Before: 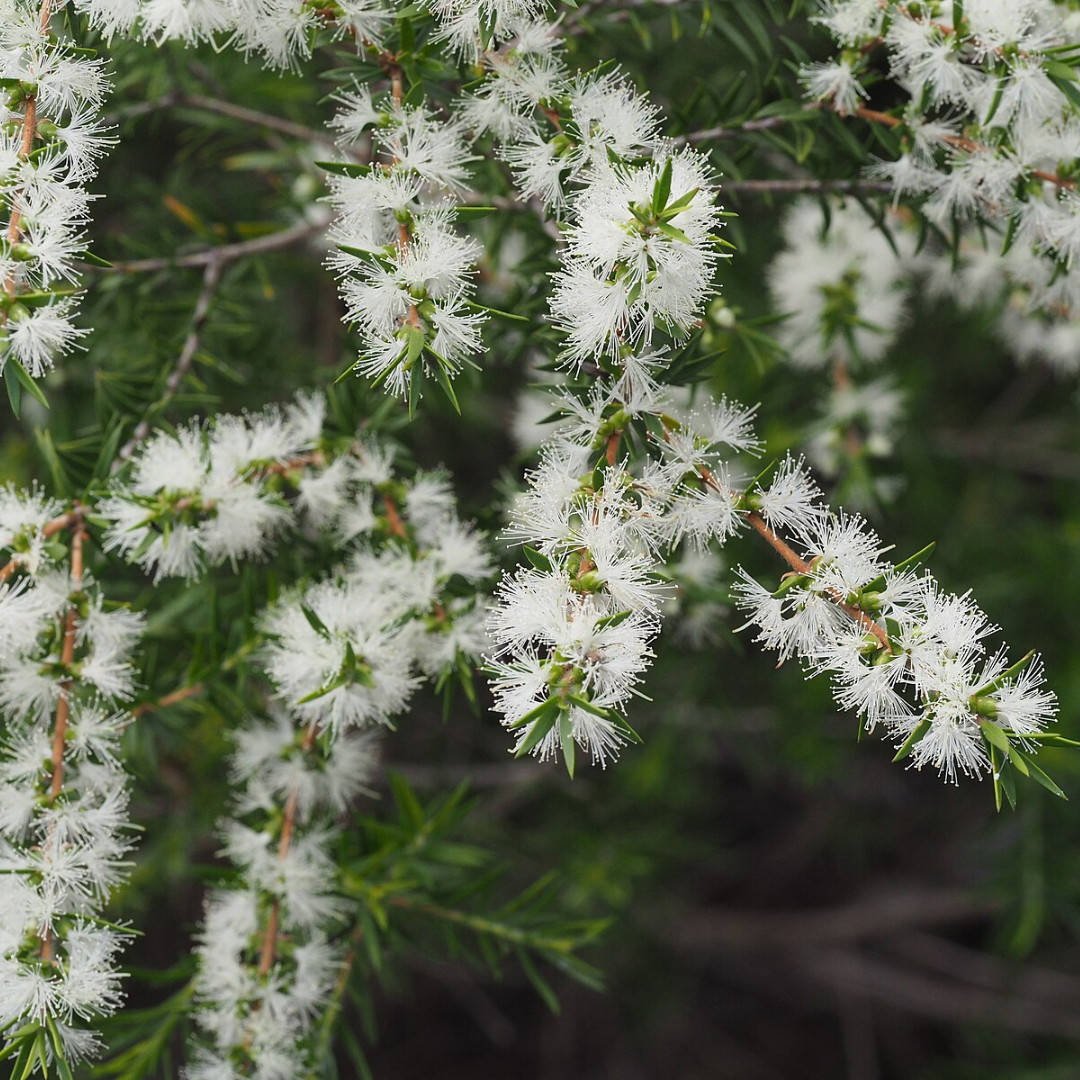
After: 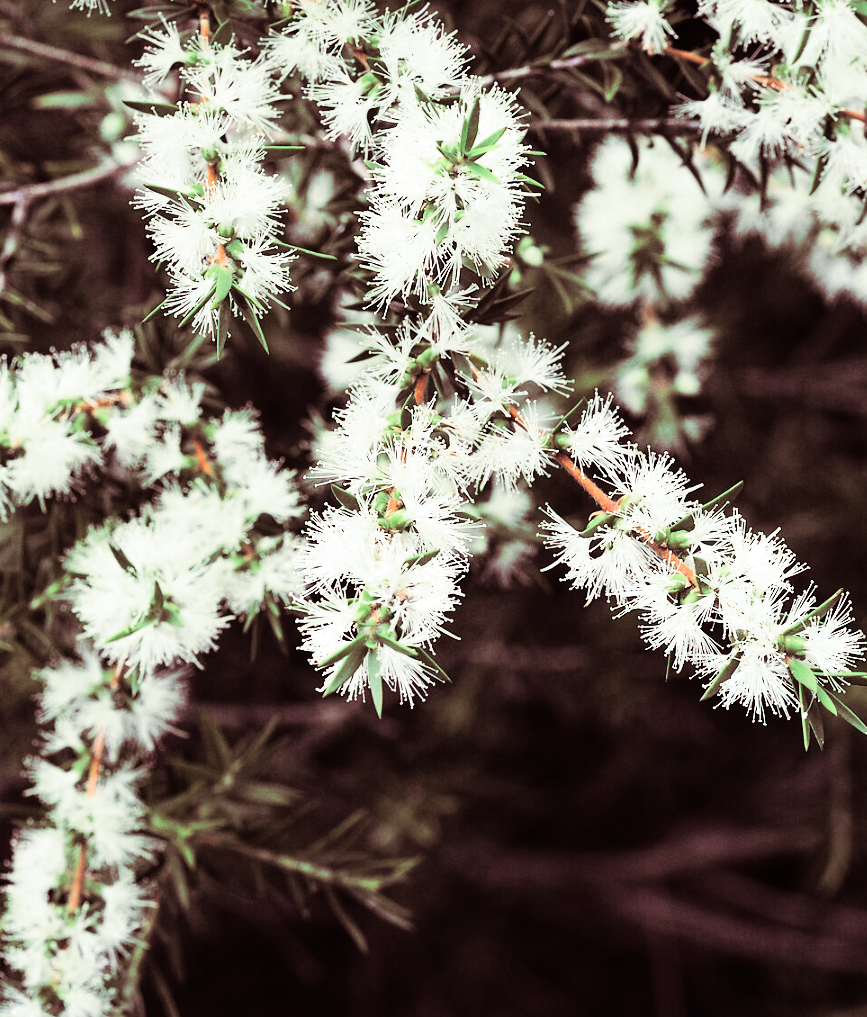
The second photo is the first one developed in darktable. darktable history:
base curve: curves: ch0 [(0, 0) (0.283, 0.295) (1, 1)], preserve colors none
rgb curve: curves: ch0 [(0, 0) (0.21, 0.15) (0.24, 0.21) (0.5, 0.75) (0.75, 0.96) (0.89, 0.99) (1, 1)]; ch1 [(0, 0.02) (0.21, 0.13) (0.25, 0.2) (0.5, 0.67) (0.75, 0.9) (0.89, 0.97) (1, 1)]; ch2 [(0, 0.02) (0.21, 0.13) (0.25, 0.2) (0.5, 0.67) (0.75, 0.9) (0.89, 0.97) (1, 1)], compensate middle gray true
white balance: red 0.988, blue 1.017
split-toning: on, module defaults
crop and rotate: left 17.959%, top 5.771%, right 1.742%
color zones: curves: ch0 [(0, 0.466) (0.128, 0.466) (0.25, 0.5) (0.375, 0.456) (0.5, 0.5) (0.625, 0.5) (0.737, 0.652) (0.875, 0.5)]; ch1 [(0, 0.603) (0.125, 0.618) (0.261, 0.348) (0.372, 0.353) (0.497, 0.363) (0.611, 0.45) (0.731, 0.427) (0.875, 0.518) (0.998, 0.652)]; ch2 [(0, 0.559) (0.125, 0.451) (0.253, 0.564) (0.37, 0.578) (0.5, 0.466) (0.625, 0.471) (0.731, 0.471) (0.88, 0.485)]
